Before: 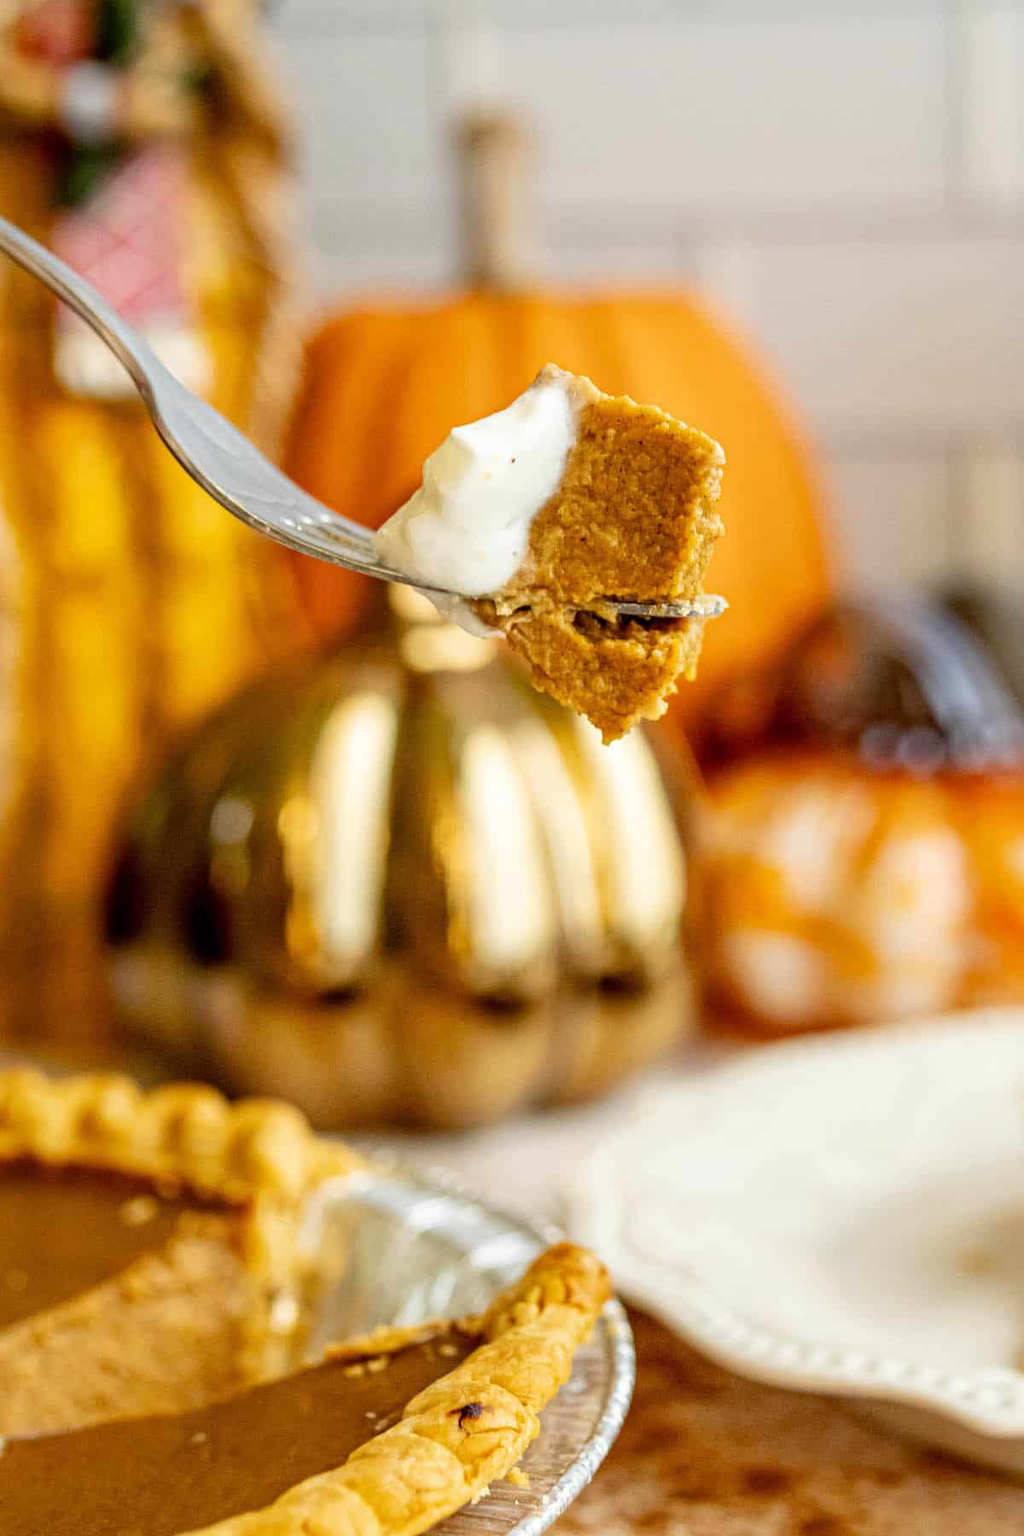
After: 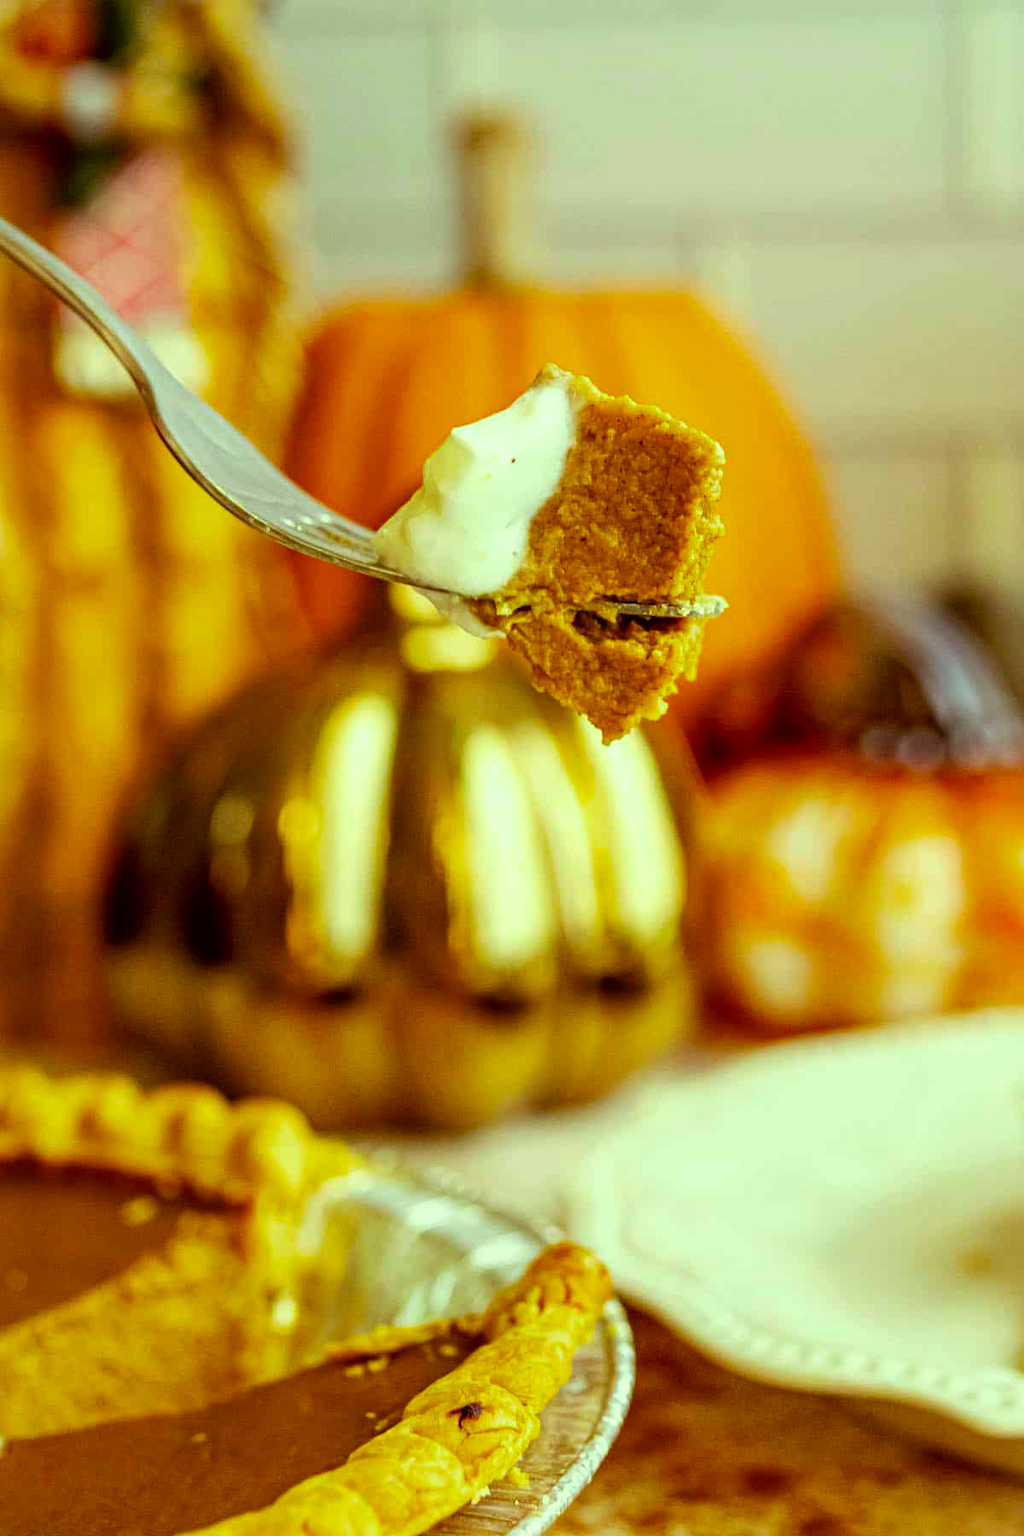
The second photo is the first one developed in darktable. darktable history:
color correction: highlights a* 18.26, highlights b* 34.82, shadows a* 1.45, shadows b* 6.66, saturation 1.05
color balance rgb: highlights gain › luminance -32.821%, highlights gain › chroma 5.607%, highlights gain › hue 214.15°, perceptual saturation grading › global saturation 13.455%, perceptual brilliance grading › global brilliance 14.518%, perceptual brilliance grading › shadows -35.067%, global vibrance 20%
